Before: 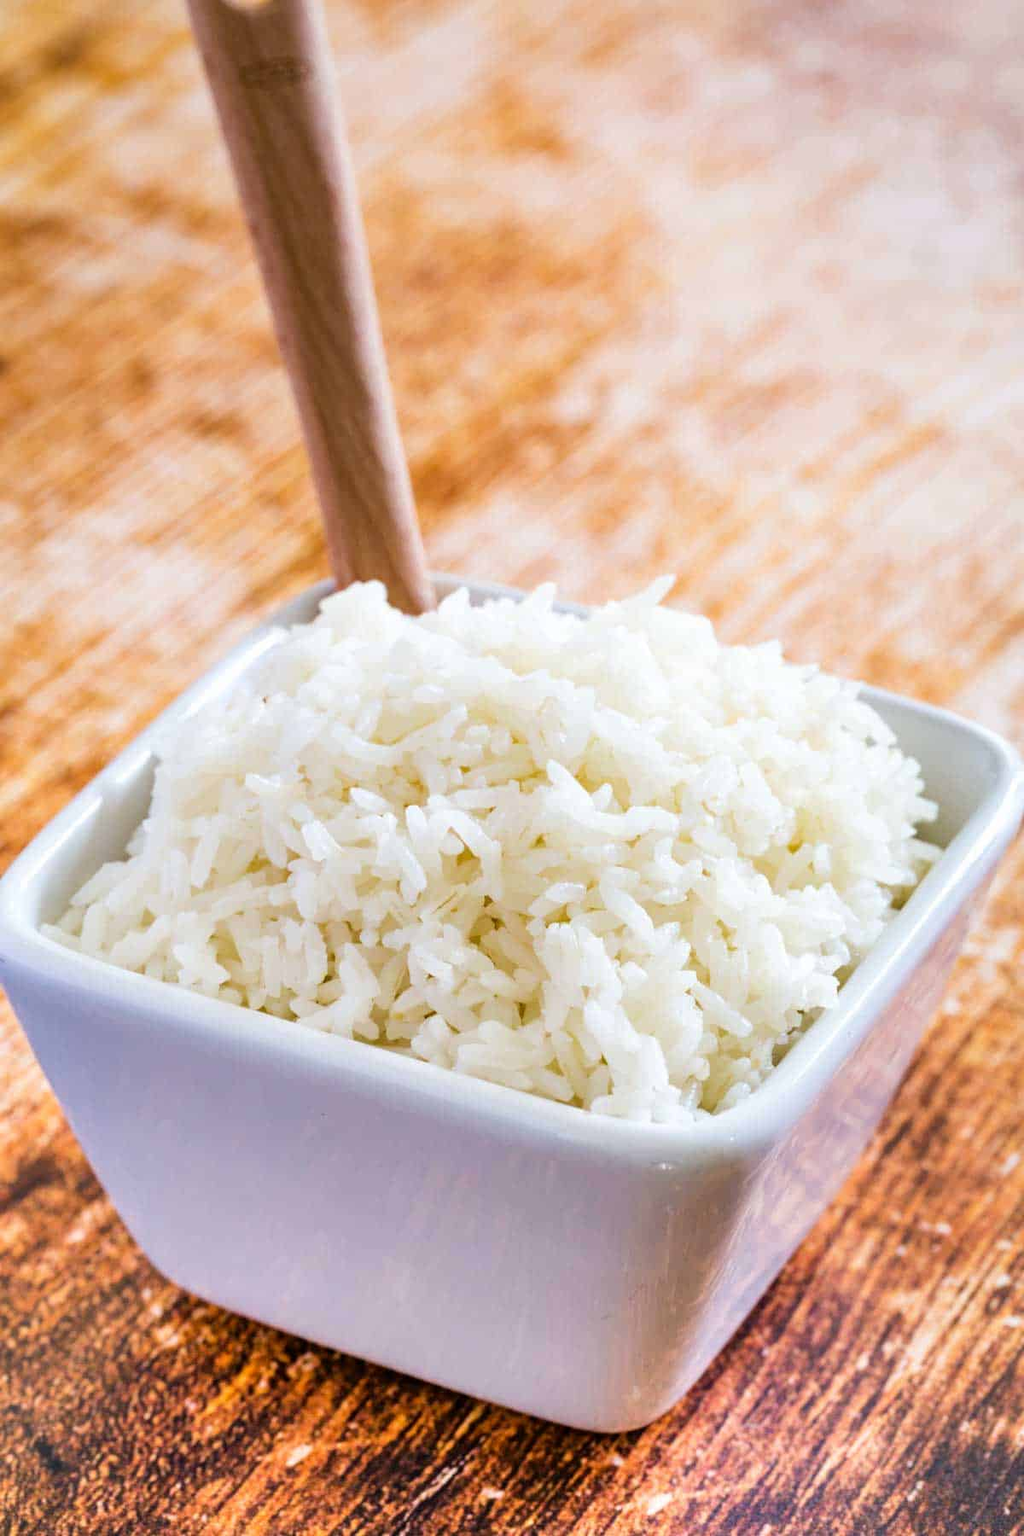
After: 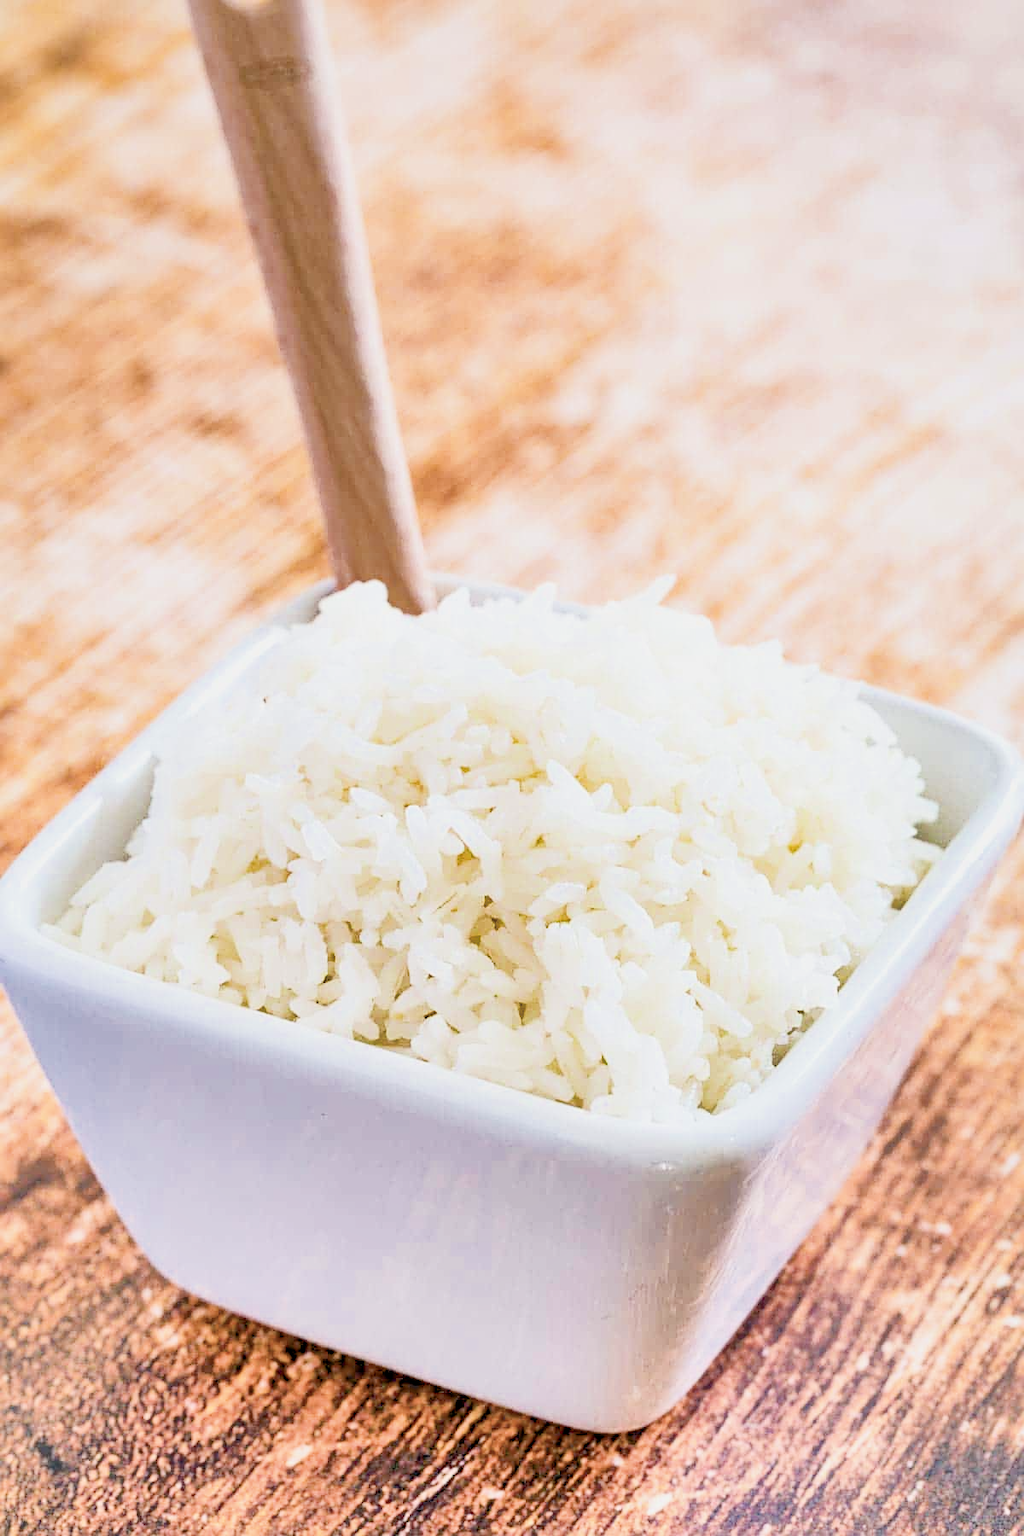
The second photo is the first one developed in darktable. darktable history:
shadows and highlights: on, module defaults
sharpen: on, module defaults
filmic rgb: black relative exposure -4.17 EV, white relative exposure 5.12 EV, hardness 2.04, contrast 1.169
contrast brightness saturation: contrast 0.248, saturation -0.317
tone equalizer: -8 EV 1.98 EV, -7 EV 1.97 EV, -6 EV 2 EV, -5 EV 1.99 EV, -4 EV 1.98 EV, -3 EV 1.47 EV, -2 EV 0.97 EV, -1 EV 0.496 EV
exposure: black level correction 0.001, exposure 1.118 EV, compensate highlight preservation false
